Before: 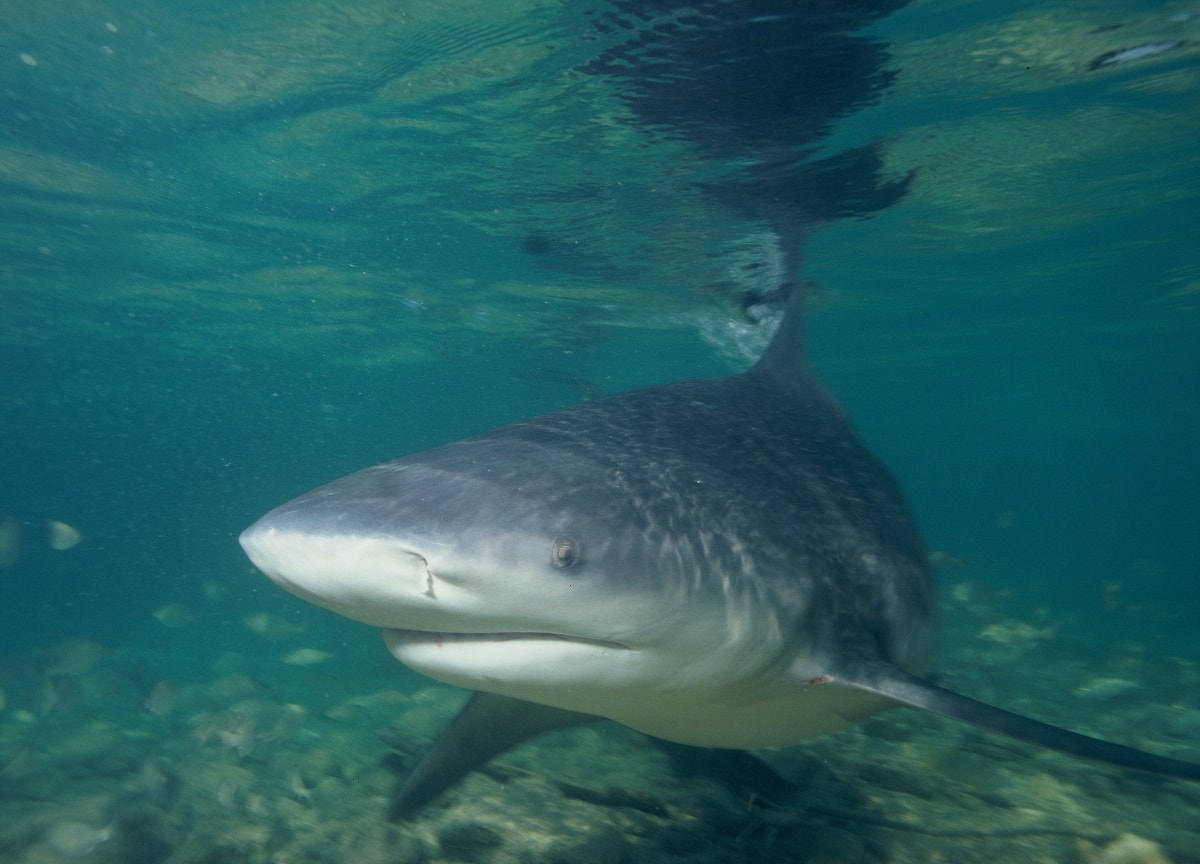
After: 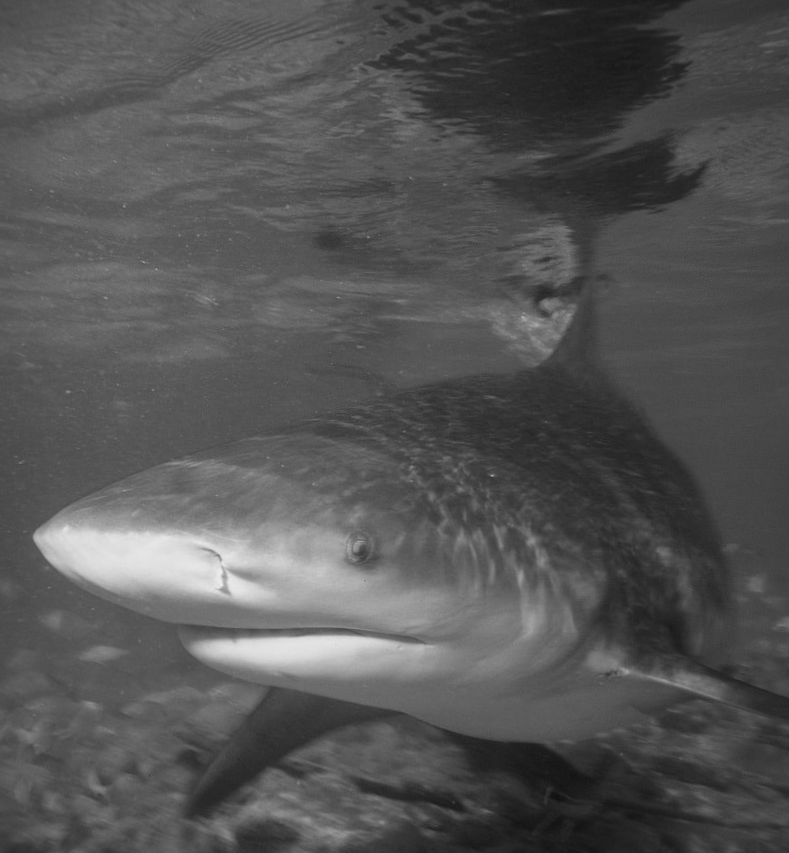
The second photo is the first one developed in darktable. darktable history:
monochrome: a -6.99, b 35.61, size 1.4
local contrast: mode bilateral grid, contrast 20, coarseness 50, detail 120%, midtone range 0.2
crop: left 16.899%, right 16.556%
rotate and perspective: rotation -0.45°, automatic cropping original format, crop left 0.008, crop right 0.992, crop top 0.012, crop bottom 0.988
white balance: red 0.984, blue 1.059
vignetting: fall-off radius 60.92%
